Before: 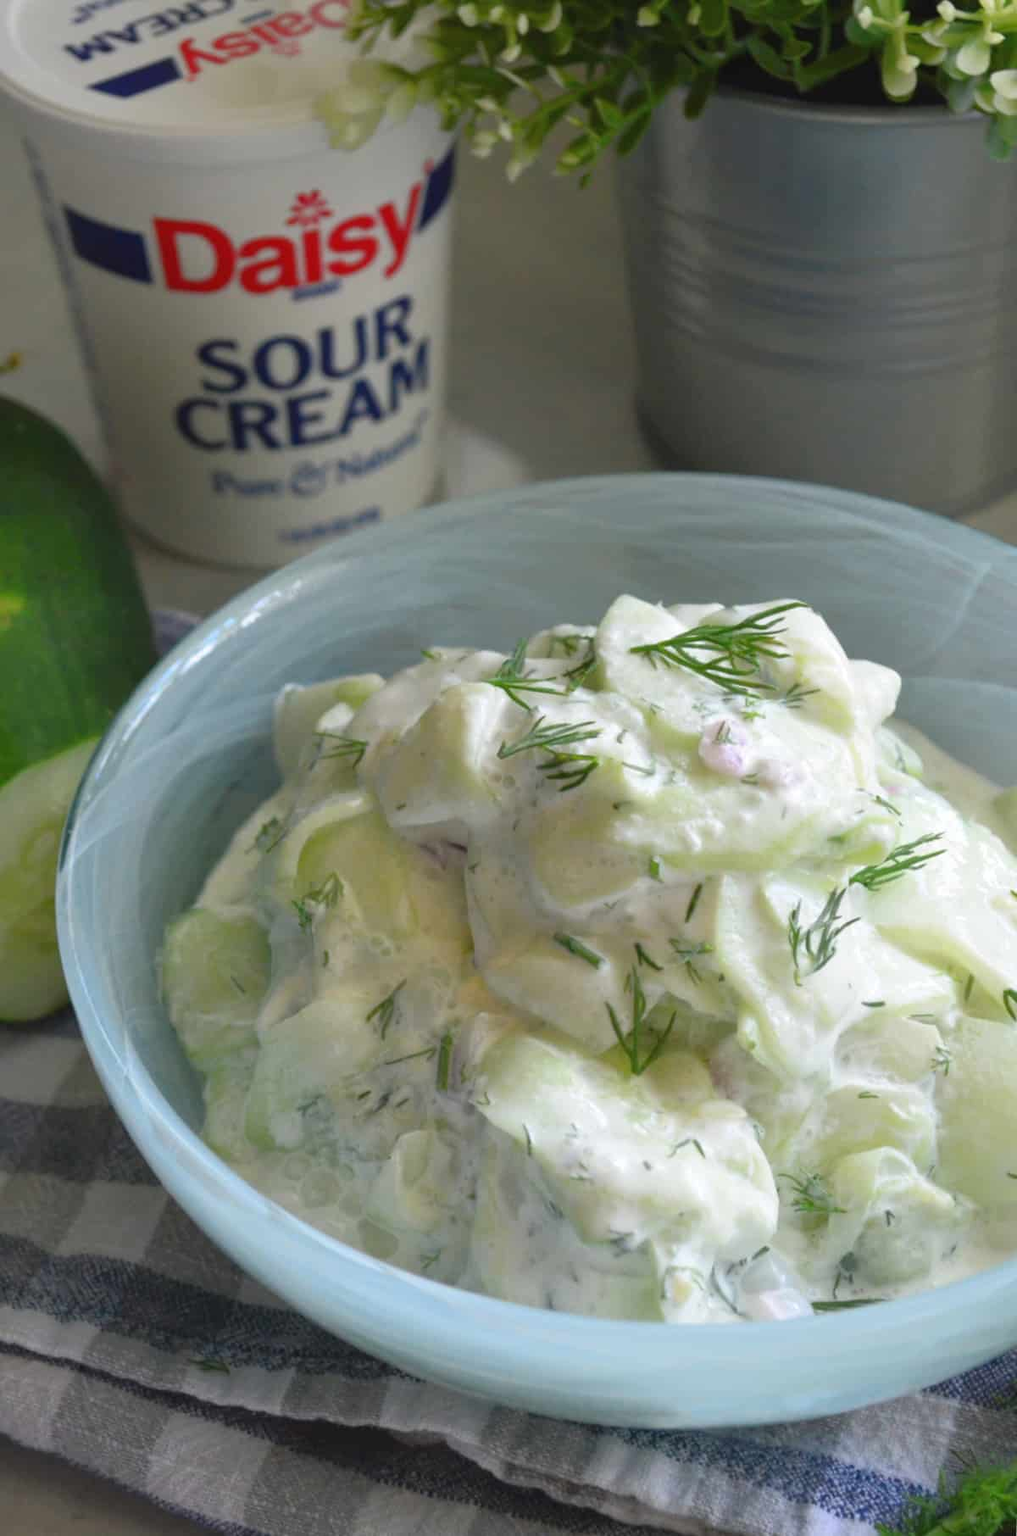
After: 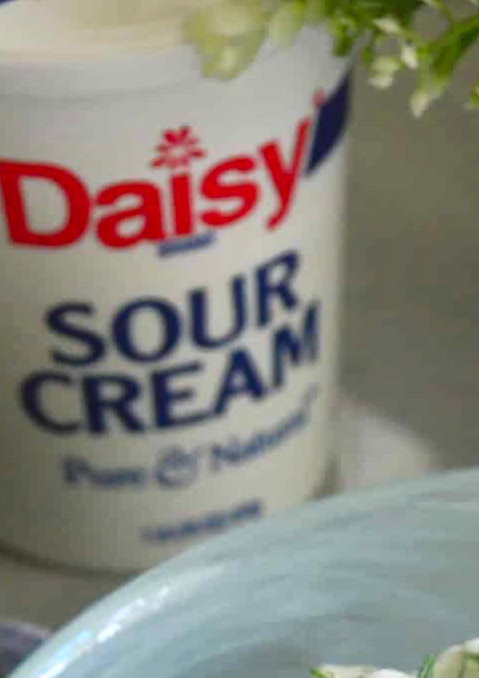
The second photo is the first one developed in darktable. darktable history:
contrast brightness saturation: contrast 0.202, brightness 0.155, saturation 0.216
crop: left 15.642%, top 5.462%, right 44.361%, bottom 57.098%
local contrast: mode bilateral grid, contrast 20, coarseness 49, detail 120%, midtone range 0.2
